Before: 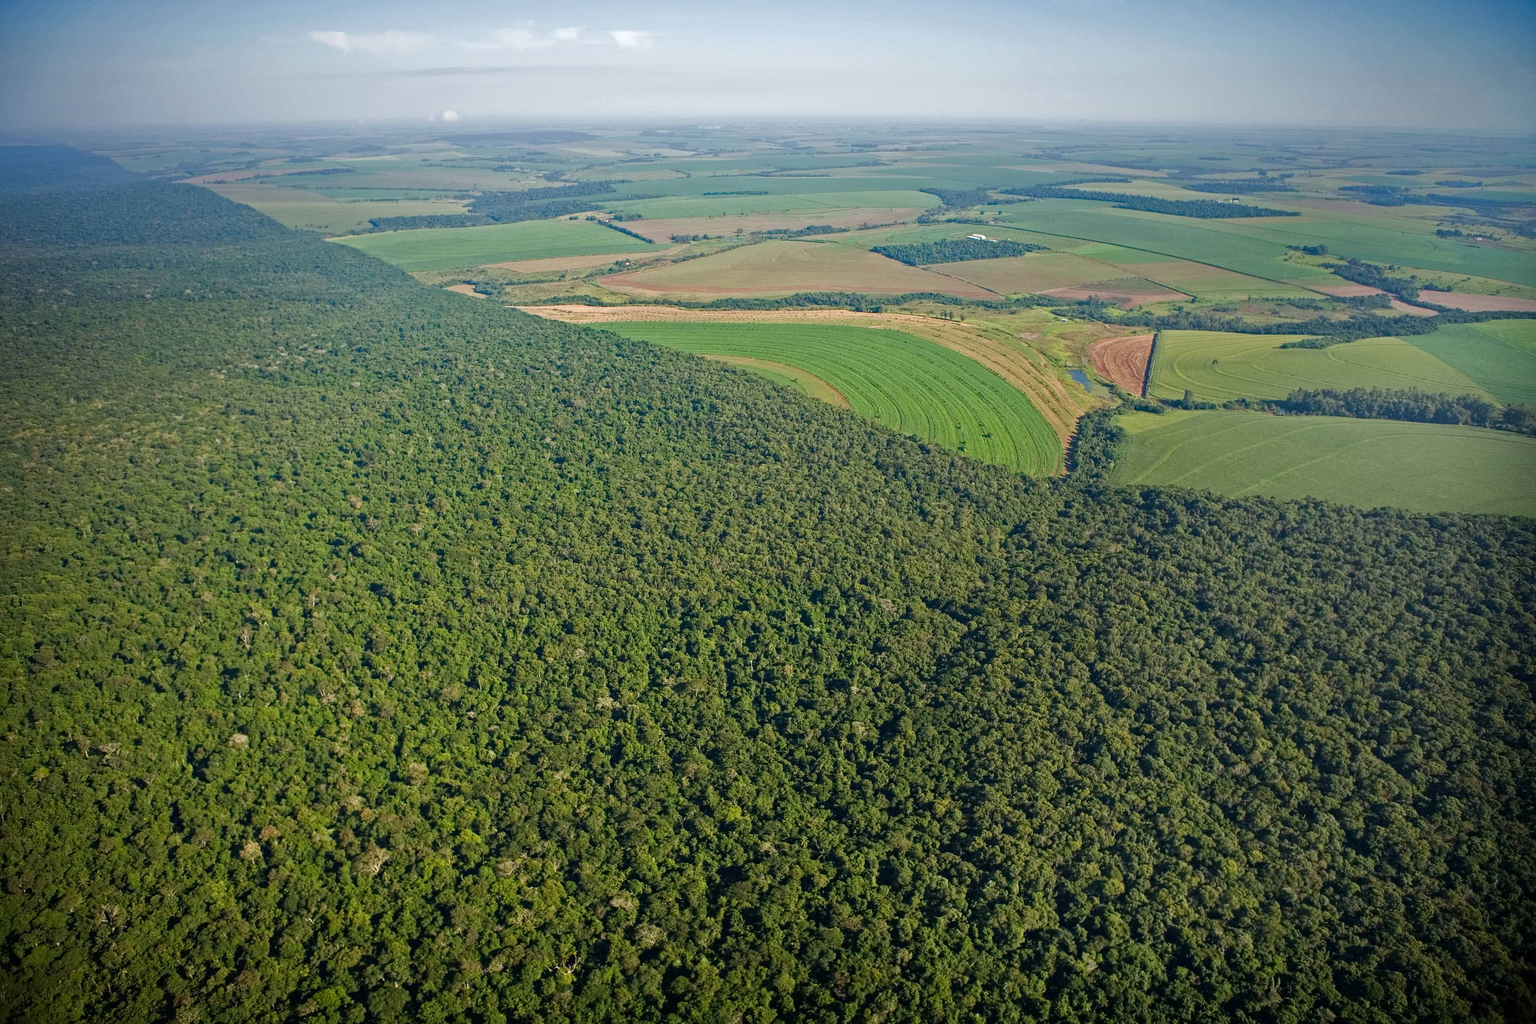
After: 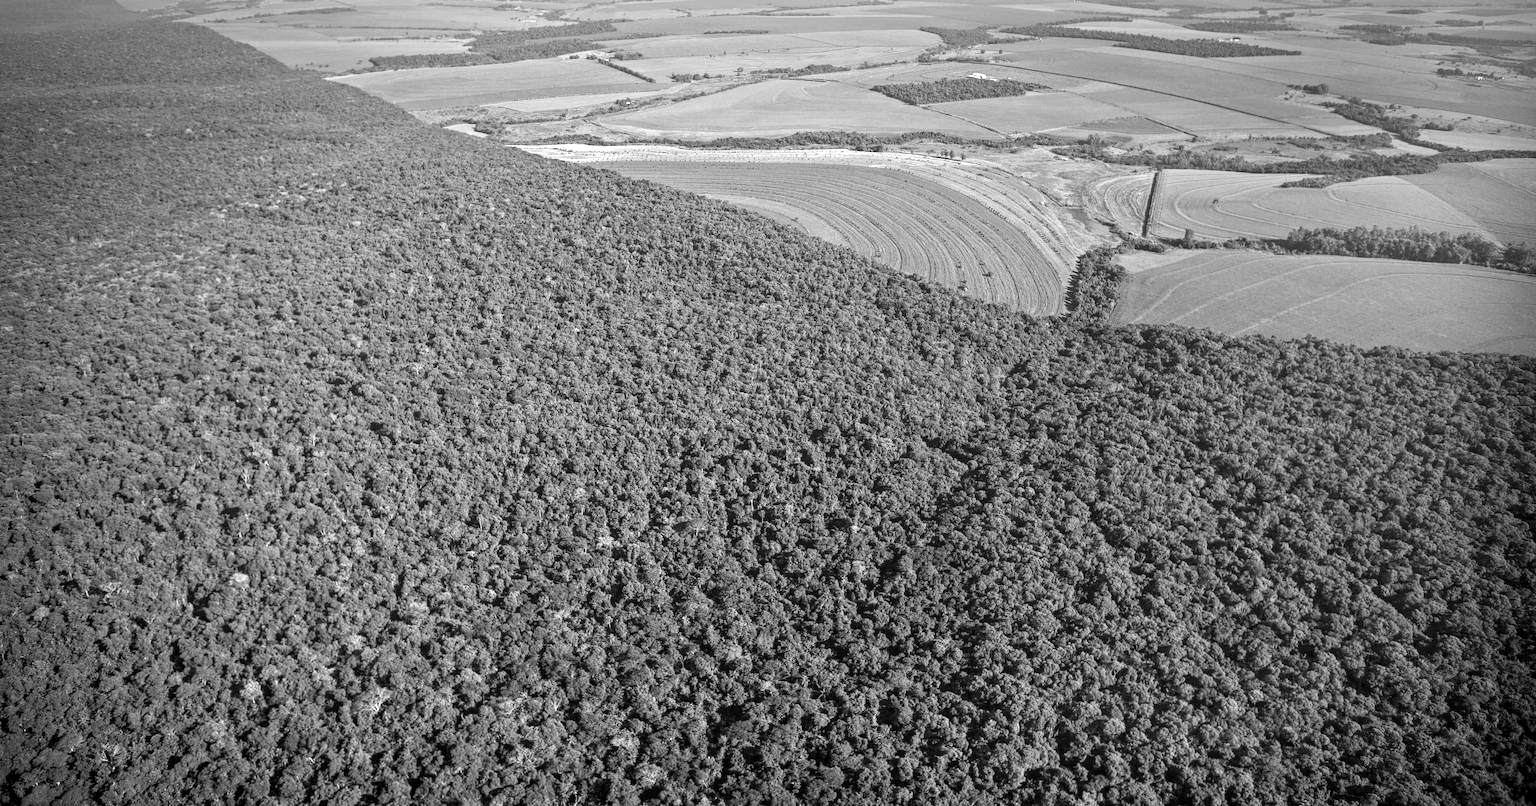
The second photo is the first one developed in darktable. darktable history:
exposure: exposure 0.657 EV, compensate highlight preservation false
monochrome: size 3.1
white balance: red 1.138, green 0.996, blue 0.812
local contrast: on, module defaults
crop and rotate: top 15.774%, bottom 5.506%
